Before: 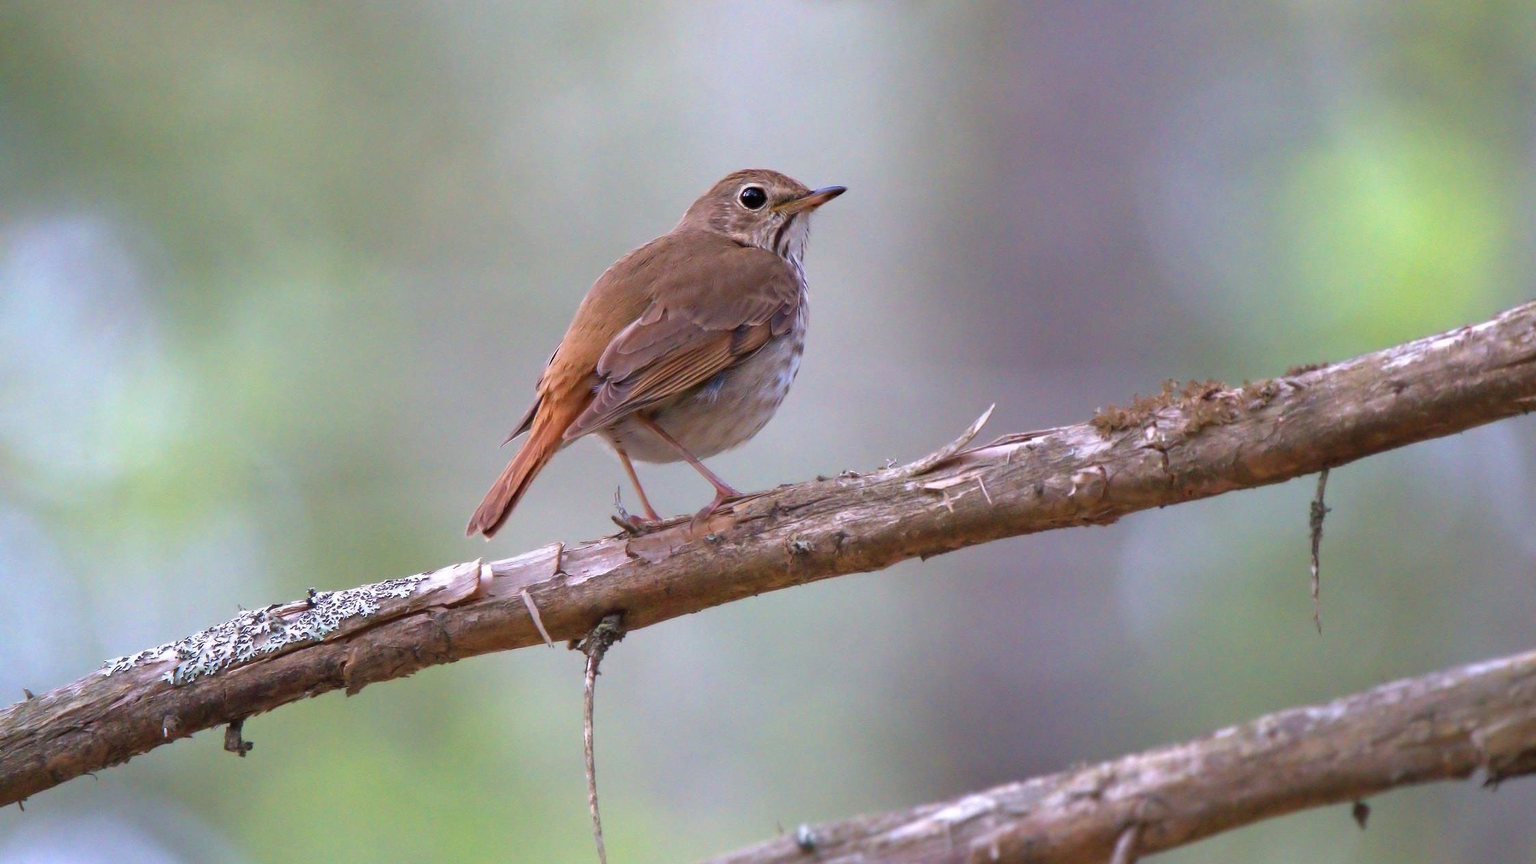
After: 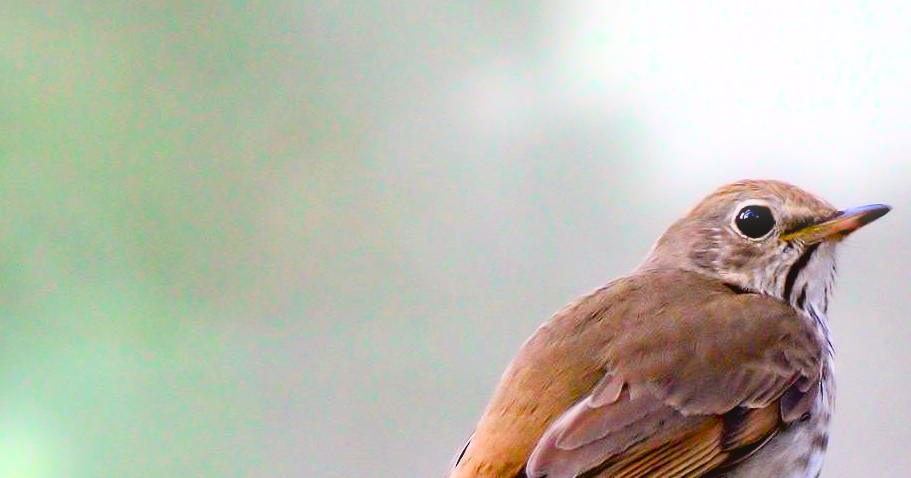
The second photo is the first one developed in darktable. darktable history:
color balance rgb: perceptual saturation grading › global saturation 20%, perceptual saturation grading › highlights -25%, perceptual saturation grading › shadows 50%
crop: left 15.452%, top 5.459%, right 43.956%, bottom 56.62%
bloom: size 5%, threshold 95%, strength 15%
exposure: black level correction 0.009, exposure 0.014 EV, compensate highlight preservation false
tone curve: curves: ch0 [(0, 0.049) (0.113, 0.084) (0.285, 0.301) (0.673, 0.796) (0.845, 0.932) (0.994, 0.971)]; ch1 [(0, 0) (0.456, 0.424) (0.498, 0.5) (0.57, 0.557) (0.631, 0.635) (1, 1)]; ch2 [(0, 0) (0.395, 0.398) (0.44, 0.456) (0.502, 0.507) (0.55, 0.559) (0.67, 0.702) (1, 1)], color space Lab, independent channels, preserve colors none
filmic rgb: black relative exposure -7.75 EV, white relative exposure 4.4 EV, threshold 3 EV, hardness 3.76, latitude 50%, contrast 1.1, color science v5 (2021), contrast in shadows safe, contrast in highlights safe, enable highlight reconstruction true
